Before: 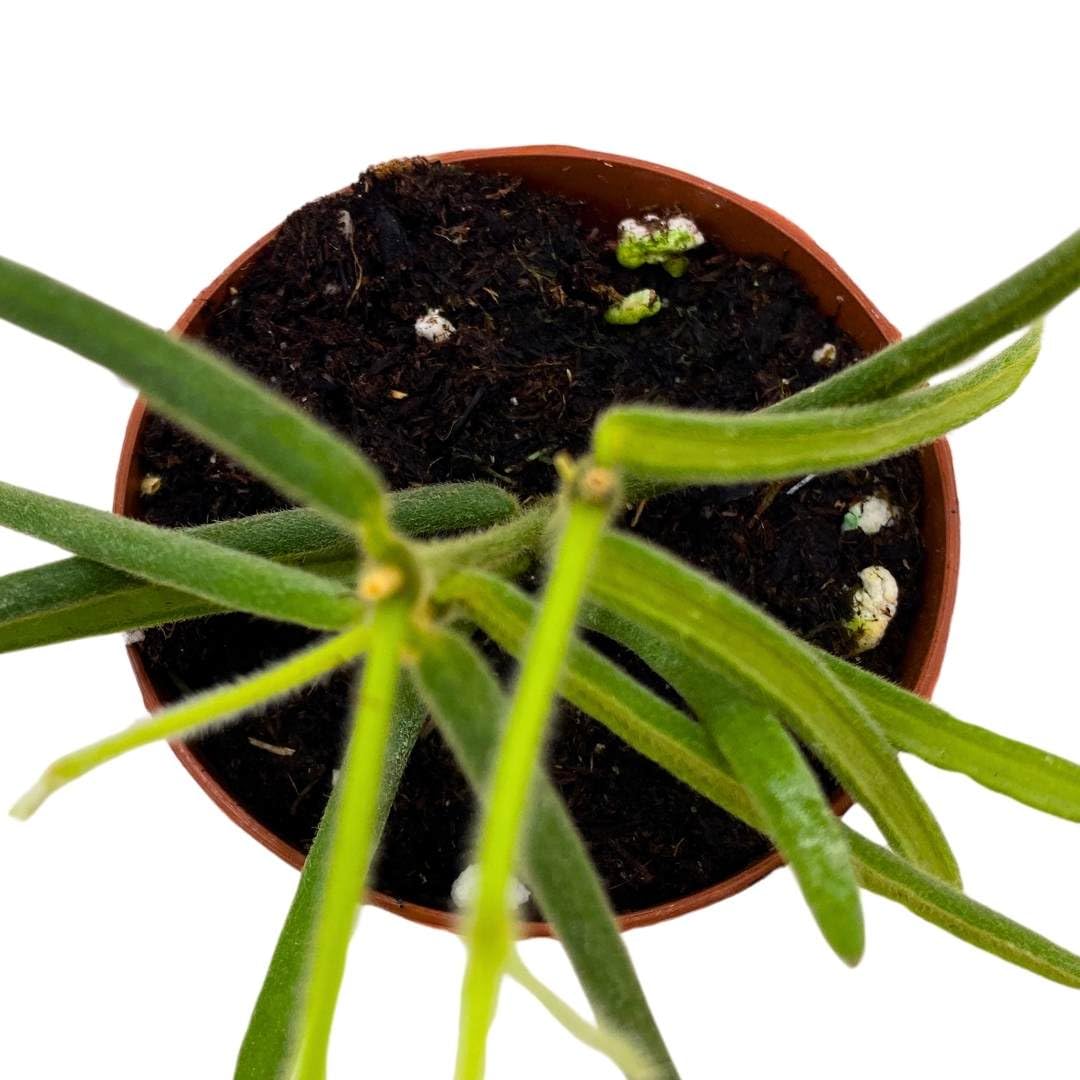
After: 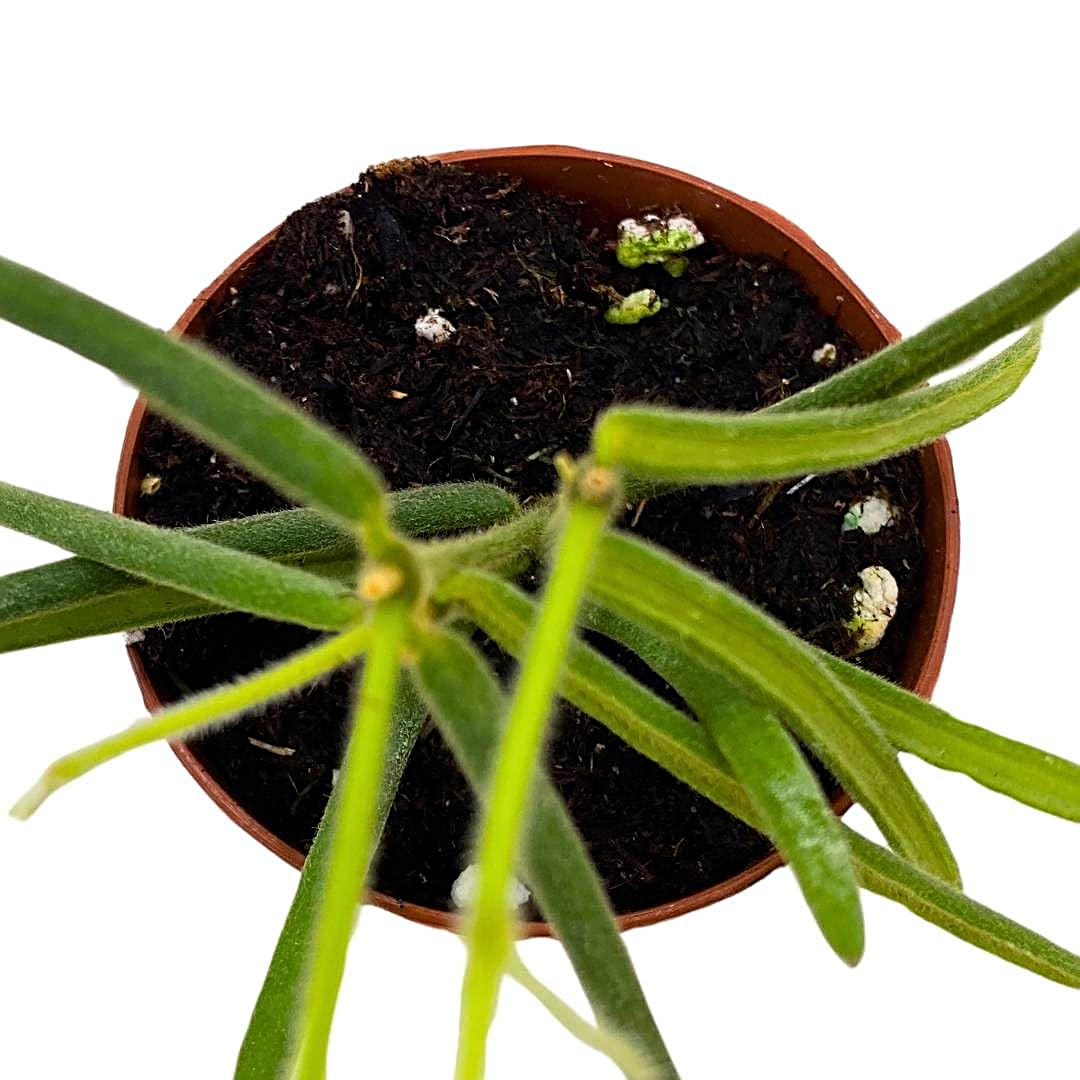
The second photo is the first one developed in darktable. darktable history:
sharpen: radius 2.54, amount 0.651
